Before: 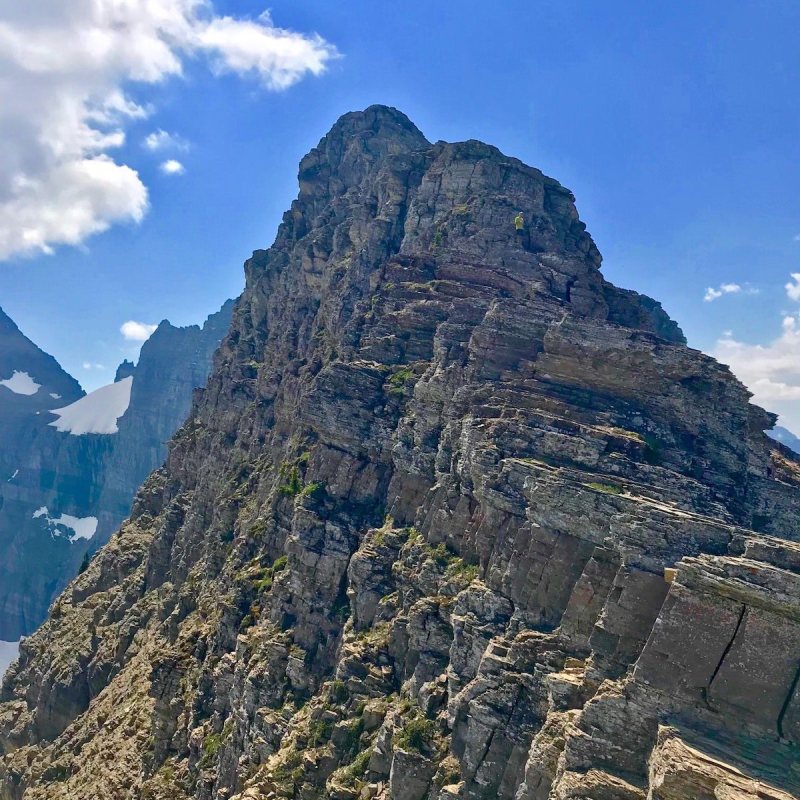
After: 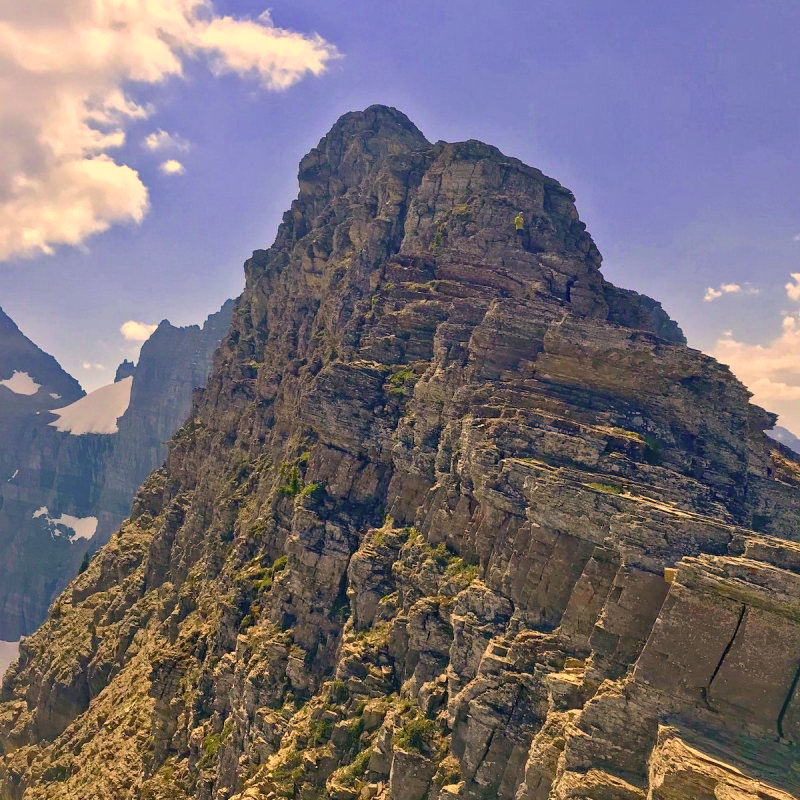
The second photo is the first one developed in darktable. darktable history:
color correction: highlights a* 14.8, highlights b* 31.07
shadows and highlights: shadows 42.9, highlights 7.85, highlights color adjustment 0.236%
